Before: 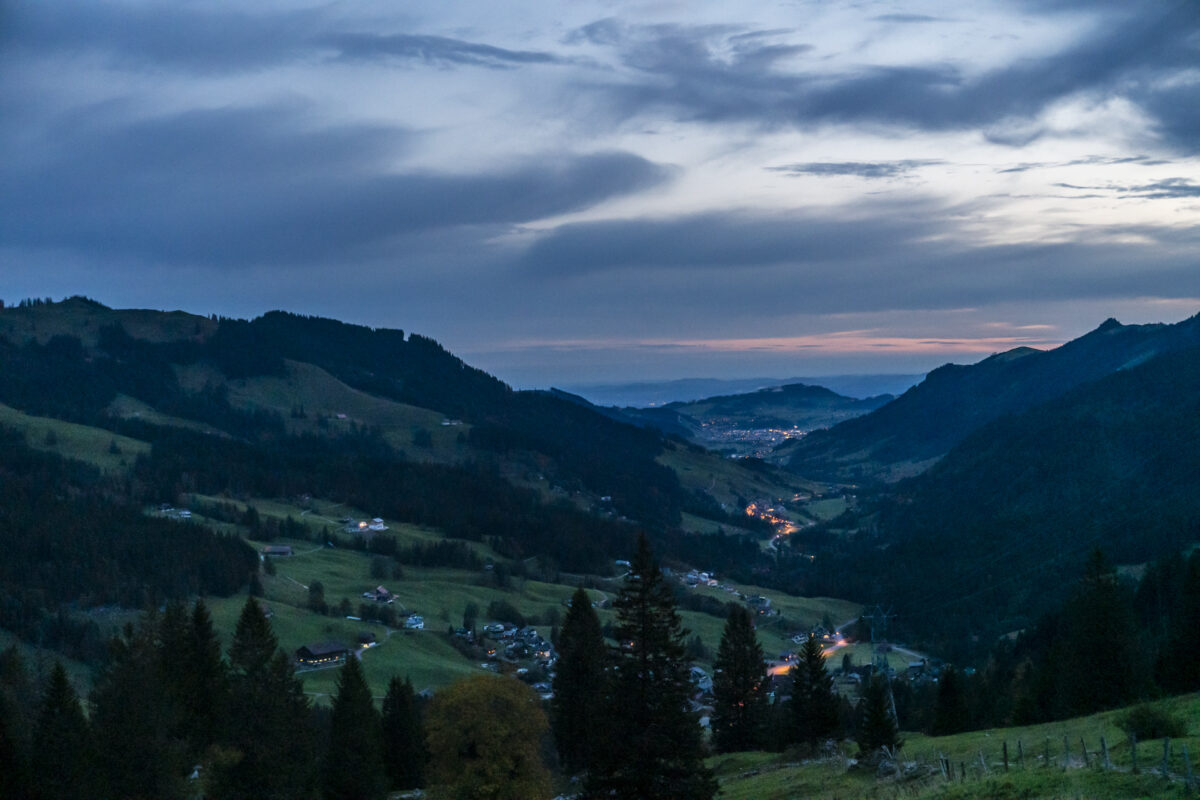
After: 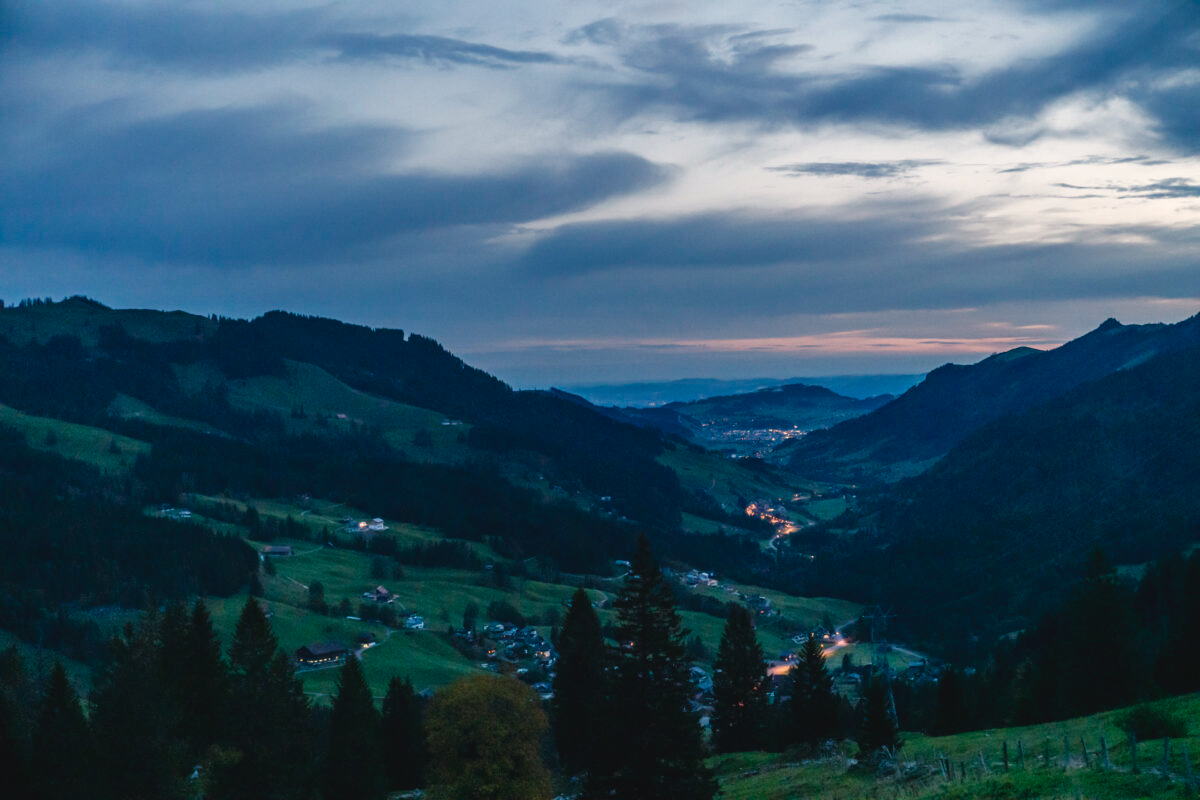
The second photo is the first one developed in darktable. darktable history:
color balance rgb: shadows lift › chroma 2%, shadows lift › hue 250°, power › hue 326.4°, highlights gain › chroma 2%, highlights gain › hue 64.8°, global offset › luminance 0.5%, global offset › hue 58.8°, perceptual saturation grading › highlights -25%, perceptual saturation grading › shadows 30%, global vibrance 15%
color correction: saturation 0.85
